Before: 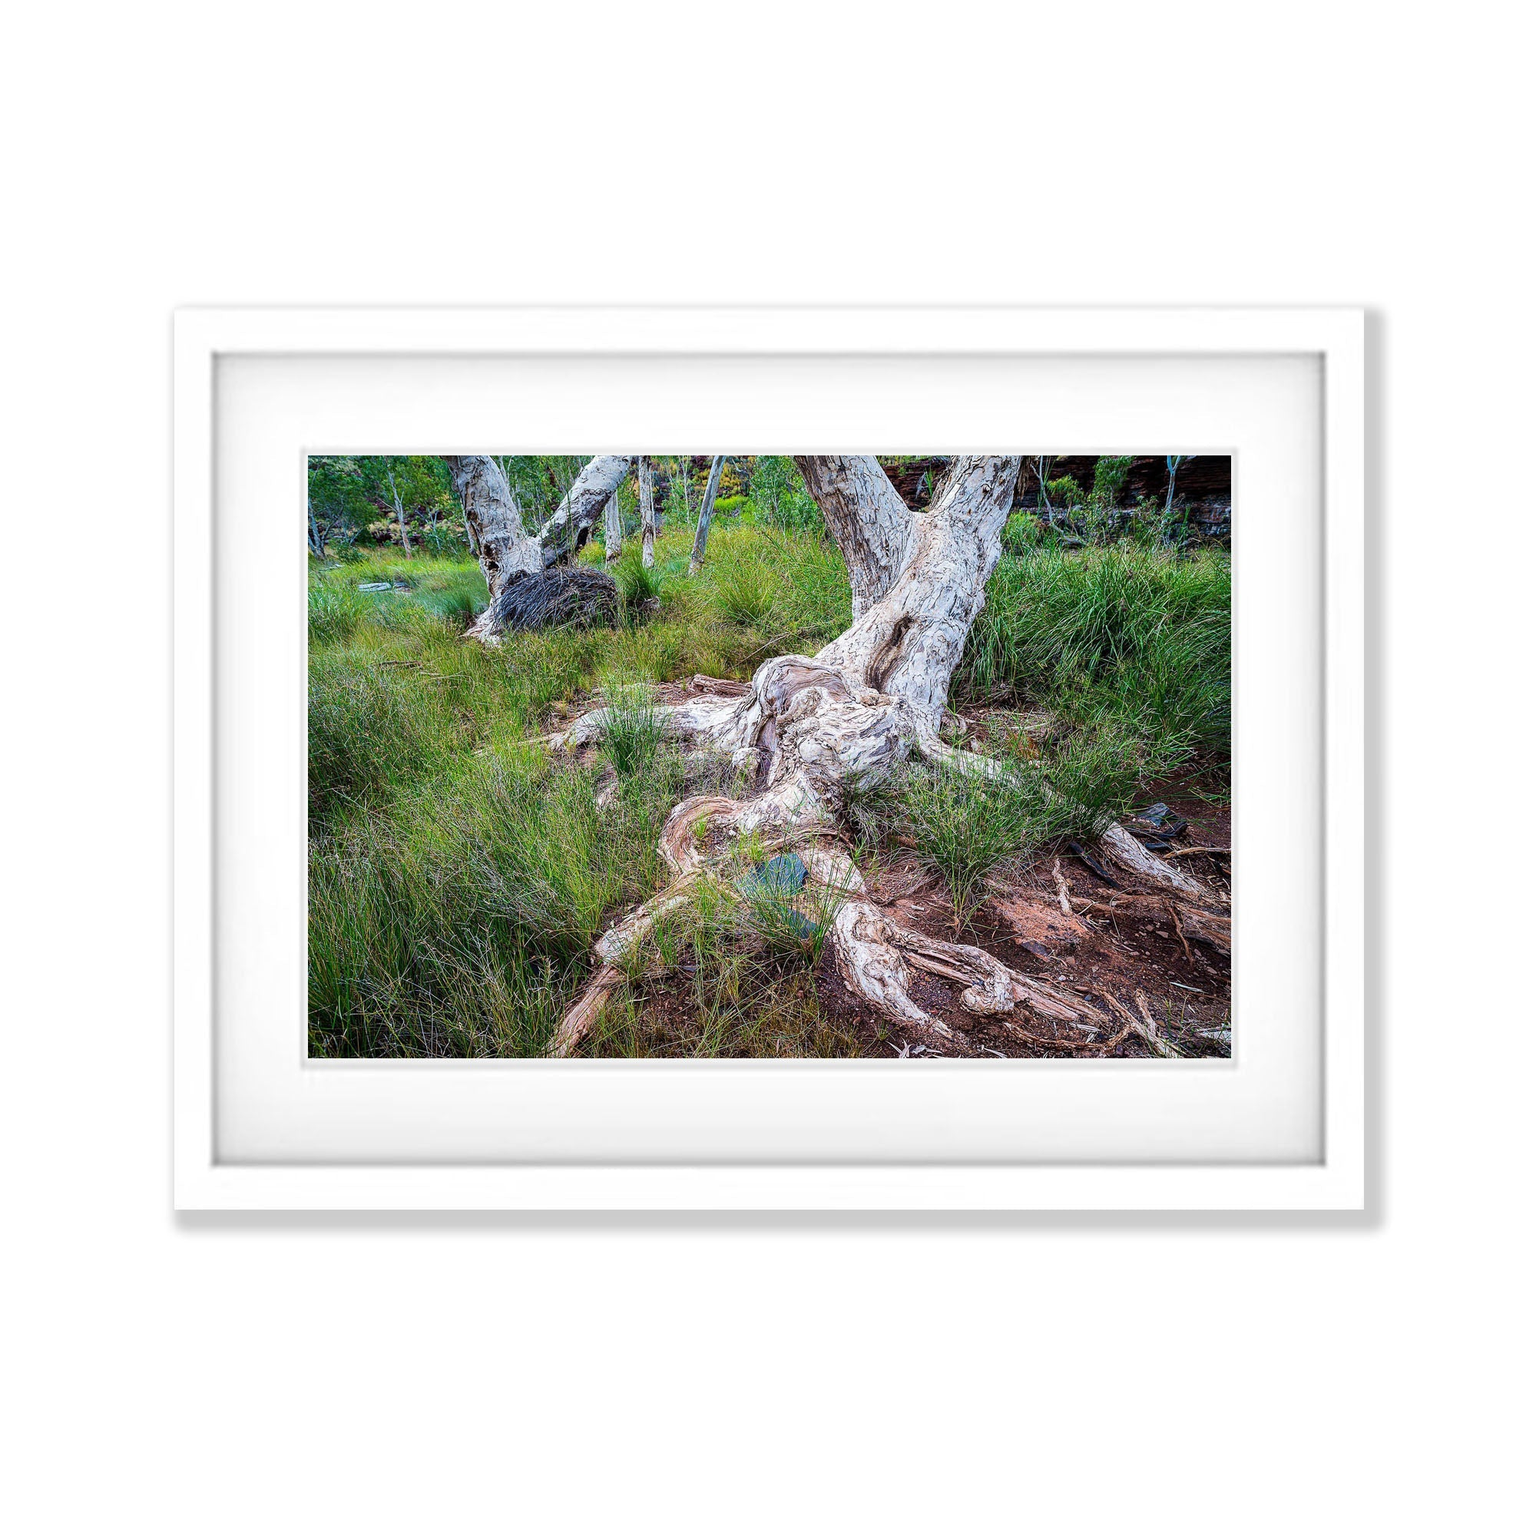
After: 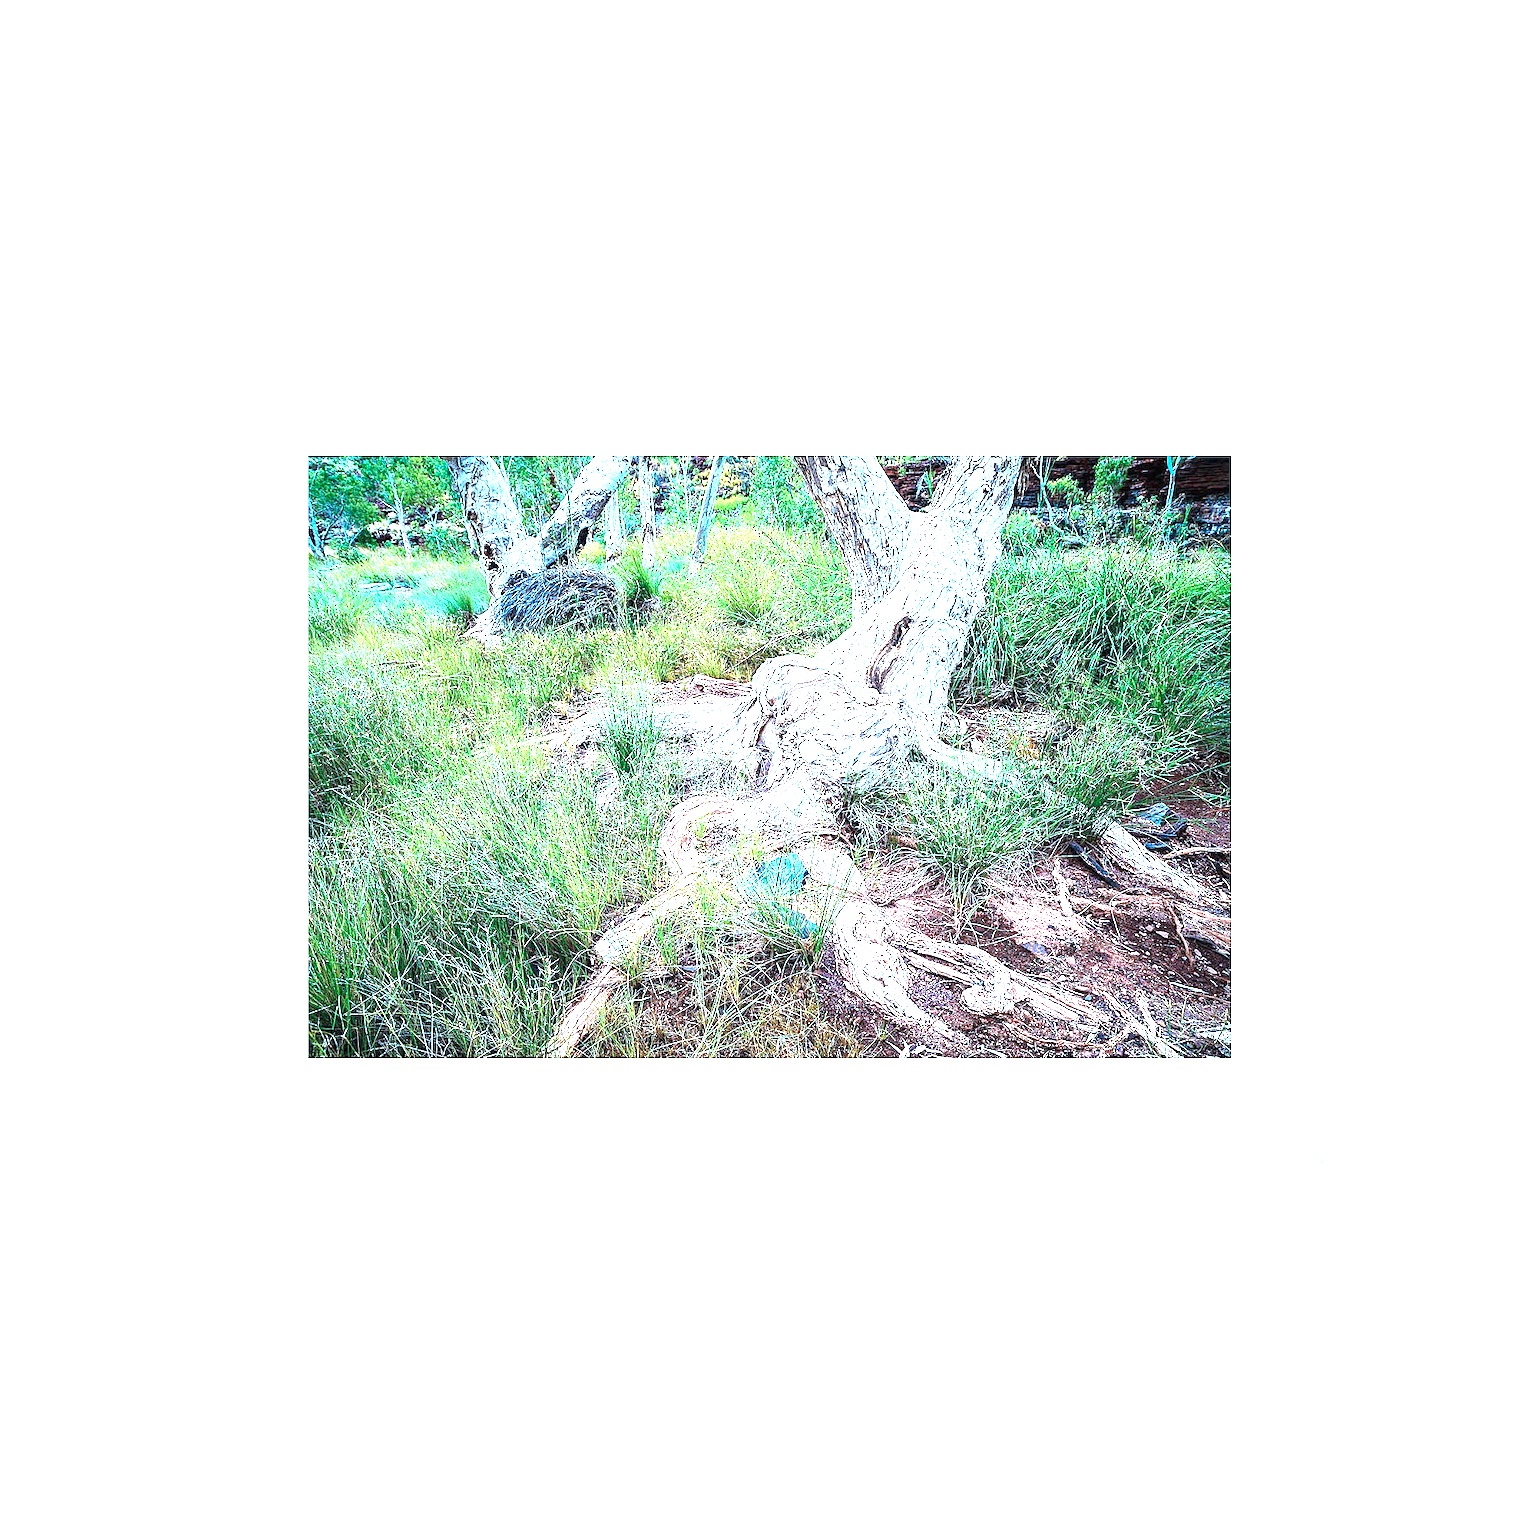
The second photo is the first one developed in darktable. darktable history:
sharpen: radius 1.504, amount 0.408, threshold 1.408
exposure: black level correction 0, exposure 2.157 EV, compensate highlight preservation false
color correction: highlights a* -10.54, highlights b* -19.5
tone curve: curves: ch0 [(0, 0) (0.003, 0.003) (0.011, 0.011) (0.025, 0.024) (0.044, 0.043) (0.069, 0.068) (0.1, 0.097) (0.136, 0.133) (0.177, 0.173) (0.224, 0.219) (0.277, 0.271) (0.335, 0.327) (0.399, 0.39) (0.468, 0.457) (0.543, 0.582) (0.623, 0.655) (0.709, 0.734) (0.801, 0.817) (0.898, 0.906) (1, 1)], preserve colors none
